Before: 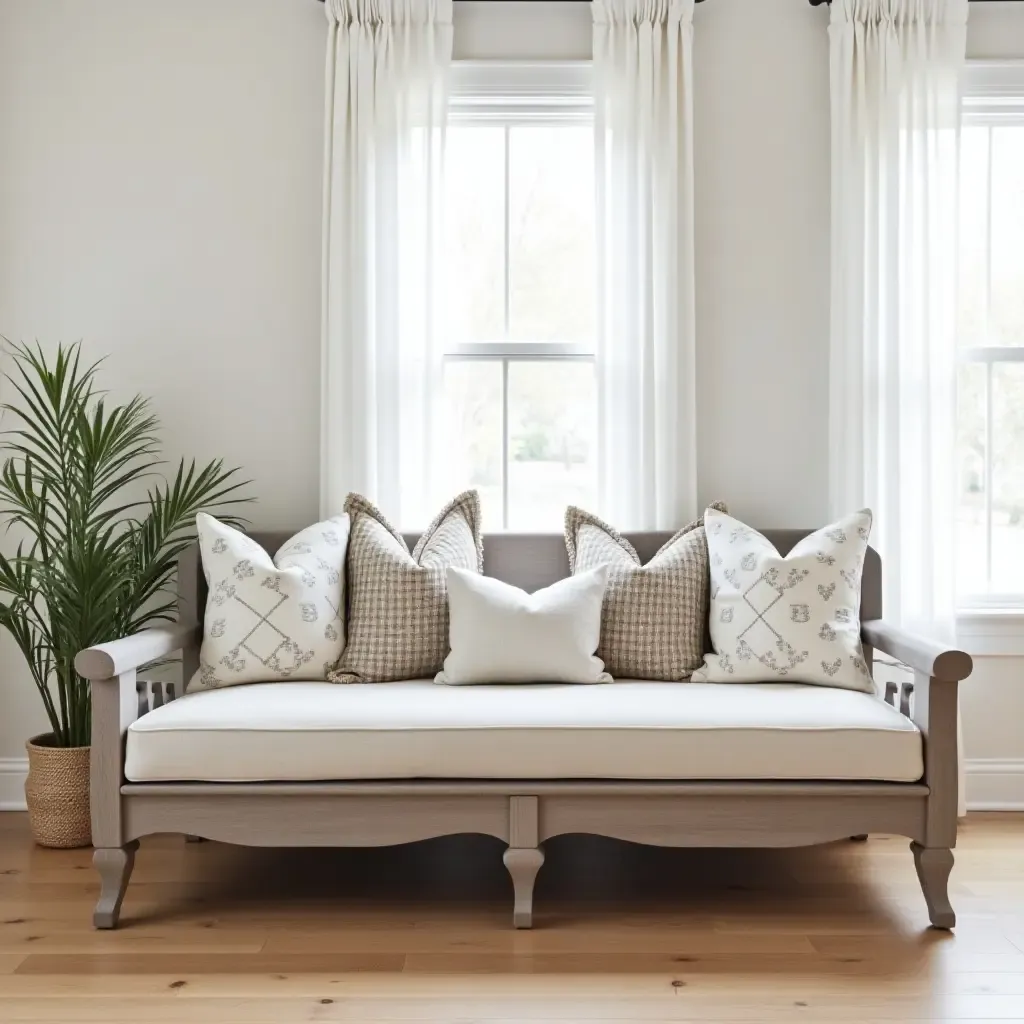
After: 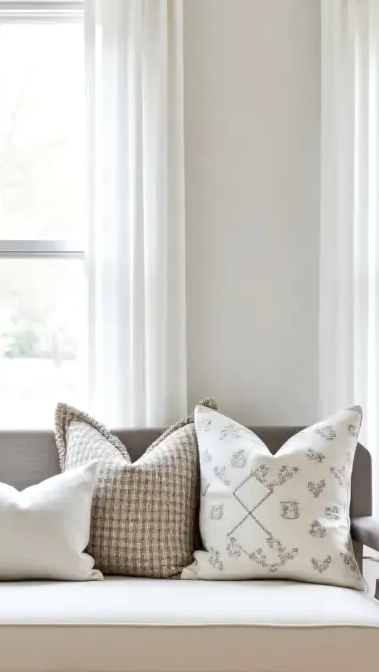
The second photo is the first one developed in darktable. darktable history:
tone equalizer: edges refinement/feathering 500, mask exposure compensation -1.57 EV, preserve details no
crop and rotate: left 49.852%, top 10.084%, right 13.071%, bottom 24.224%
local contrast: highlights 101%, shadows 102%, detail 119%, midtone range 0.2
